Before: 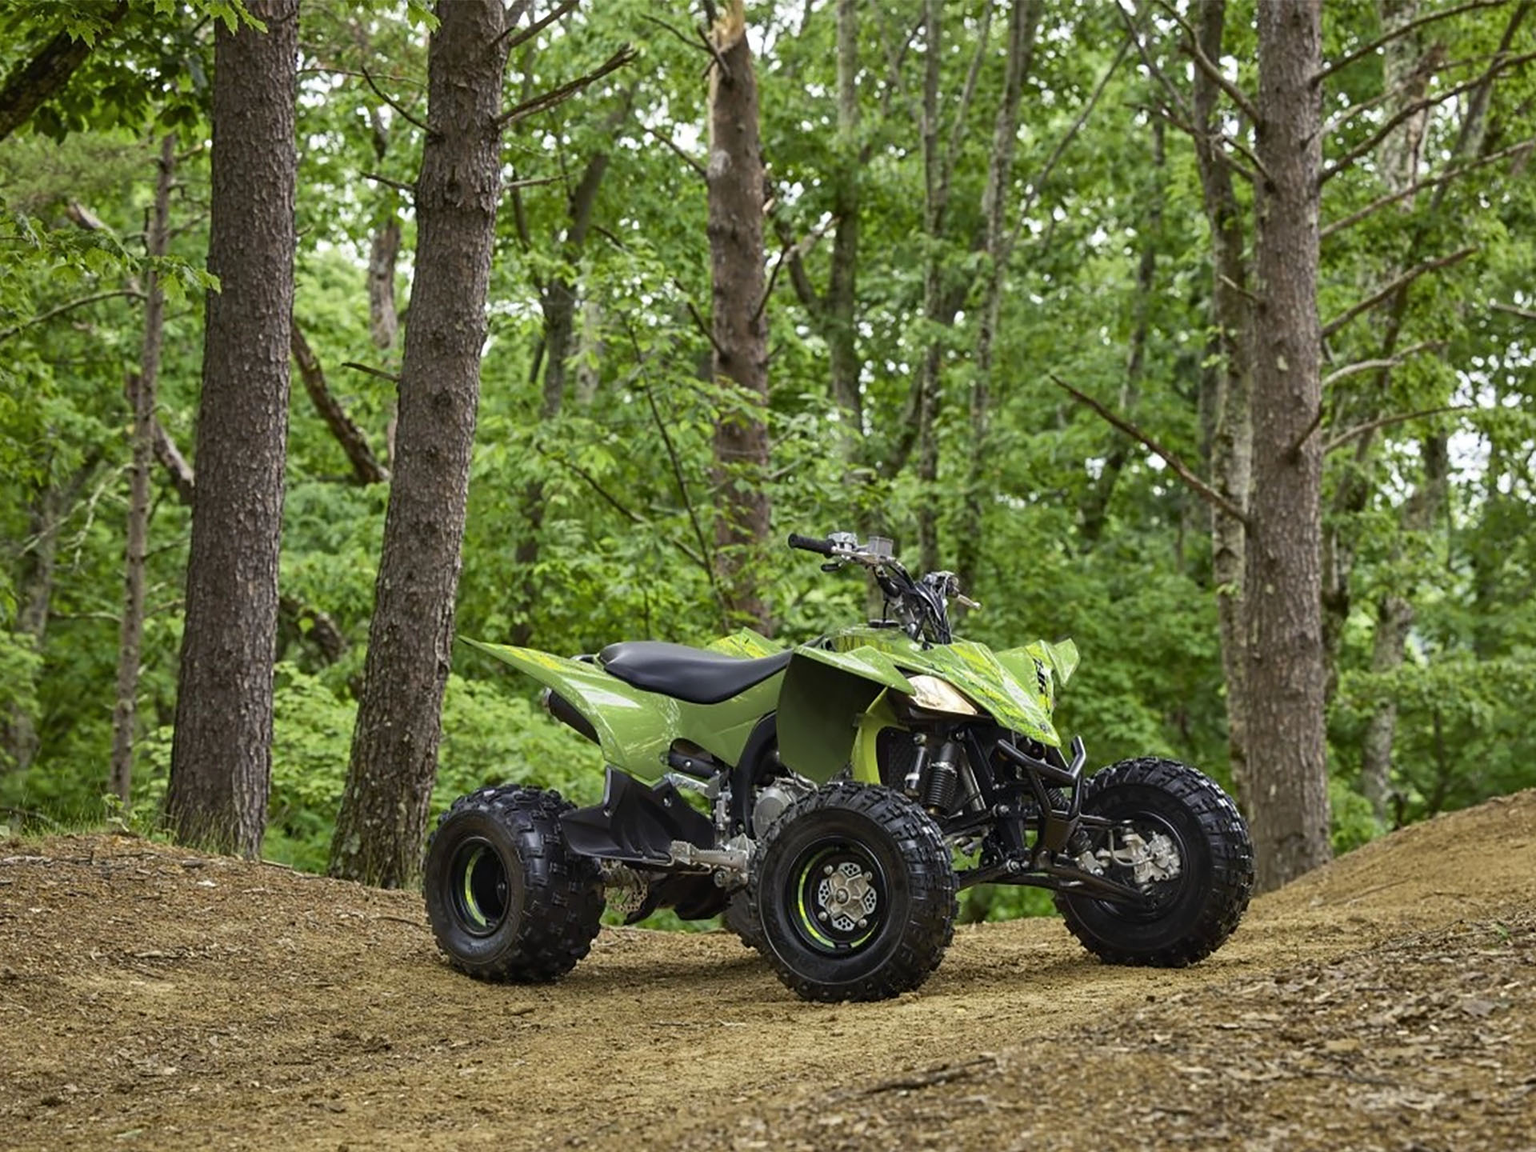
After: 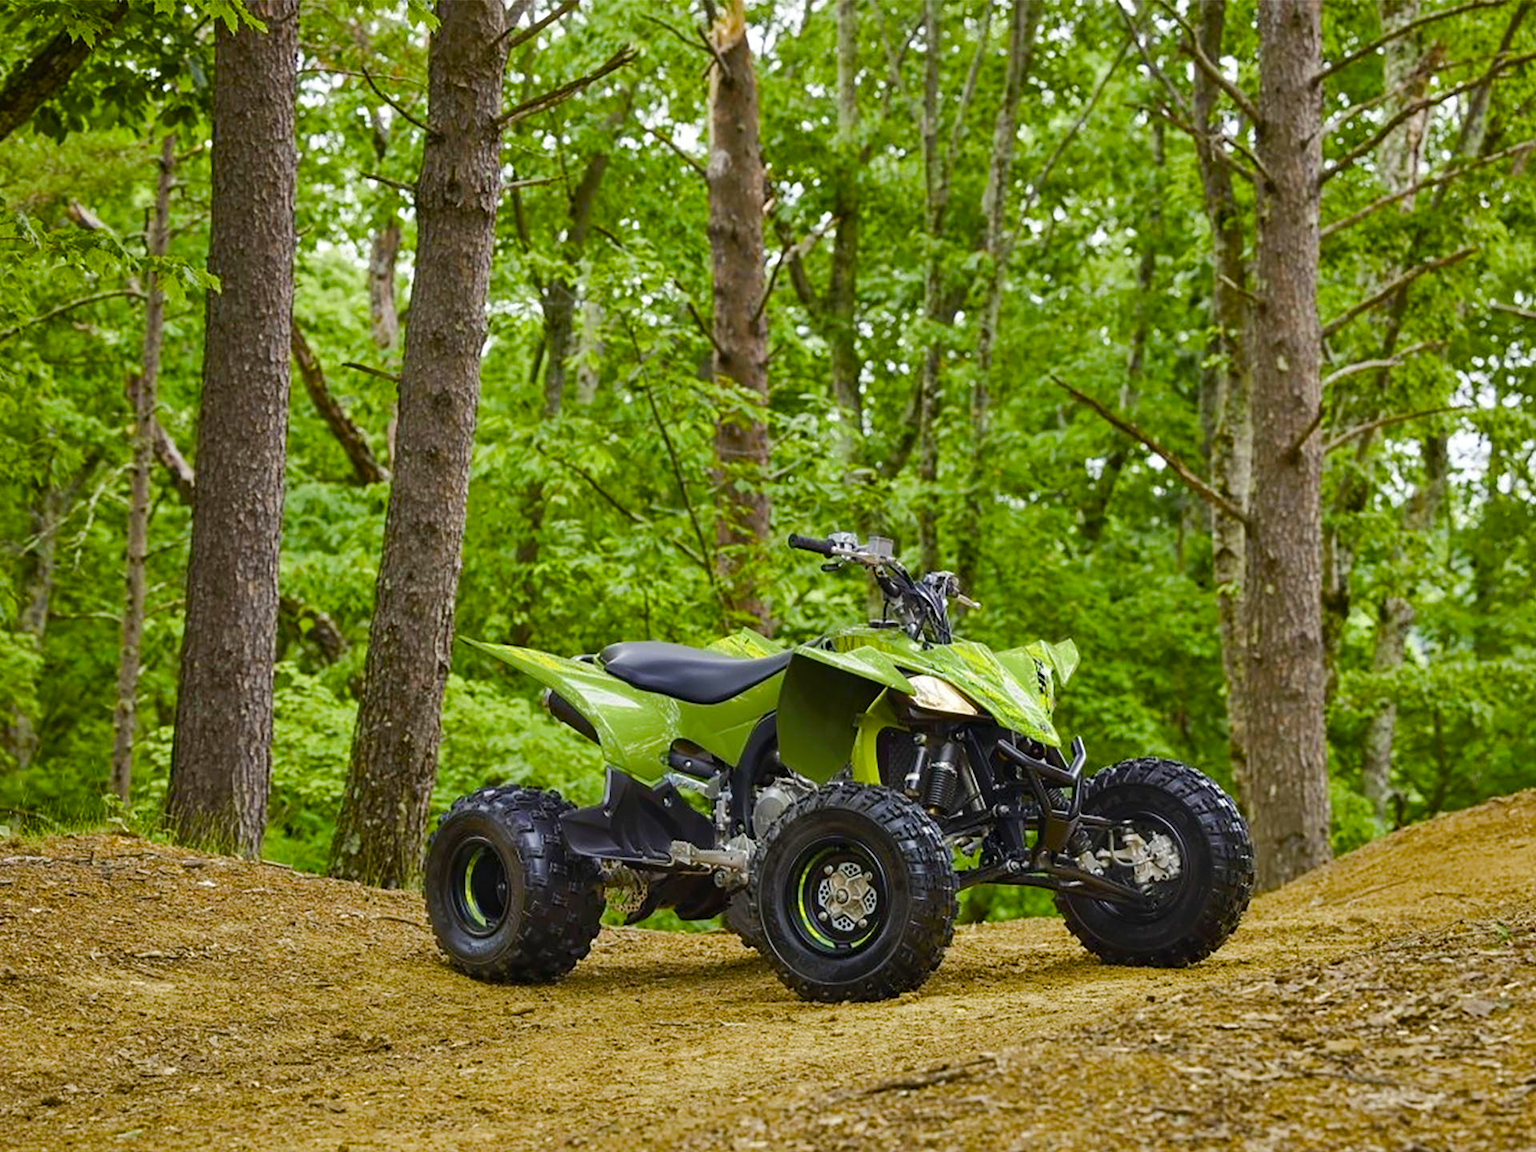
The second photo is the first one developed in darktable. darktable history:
color balance rgb: perceptual saturation grading › global saturation 54.811%, perceptual saturation grading › highlights -50.273%, perceptual saturation grading › mid-tones 40.009%, perceptual saturation grading › shadows 30.912%, perceptual brilliance grading › mid-tones 10.199%, perceptual brilliance grading › shadows 15.319%
